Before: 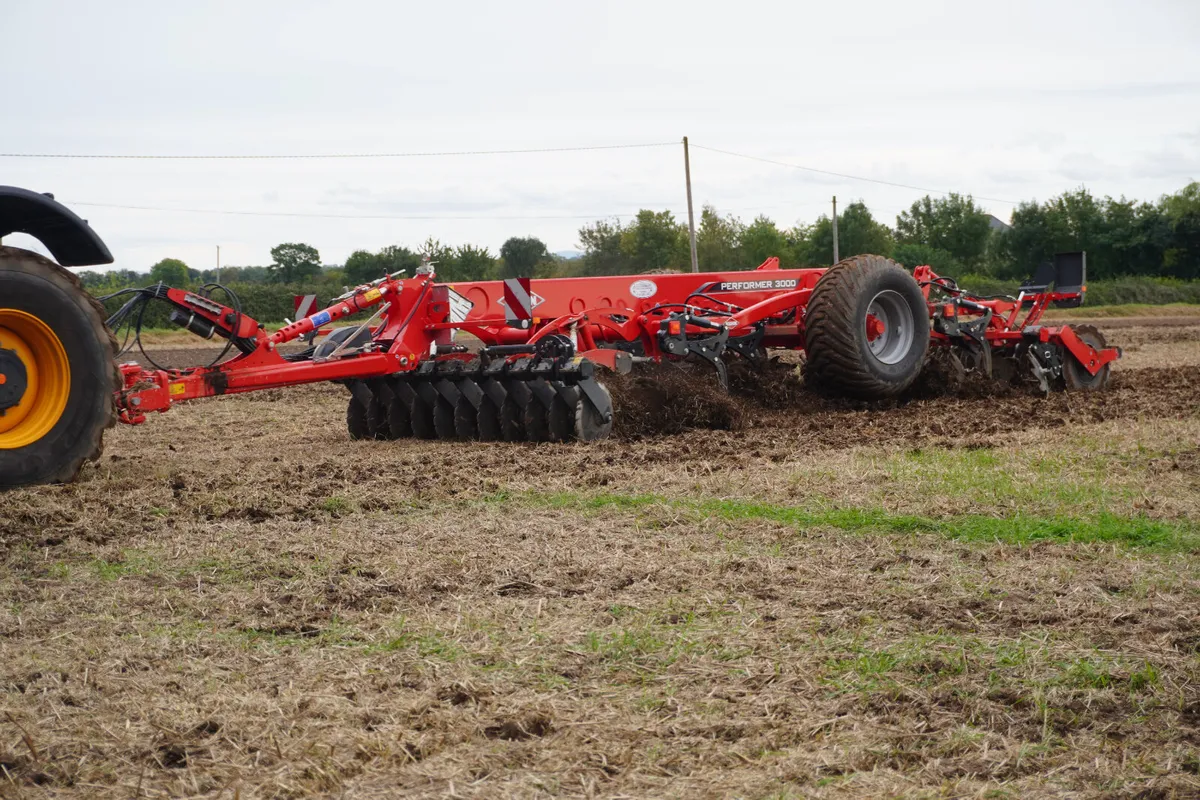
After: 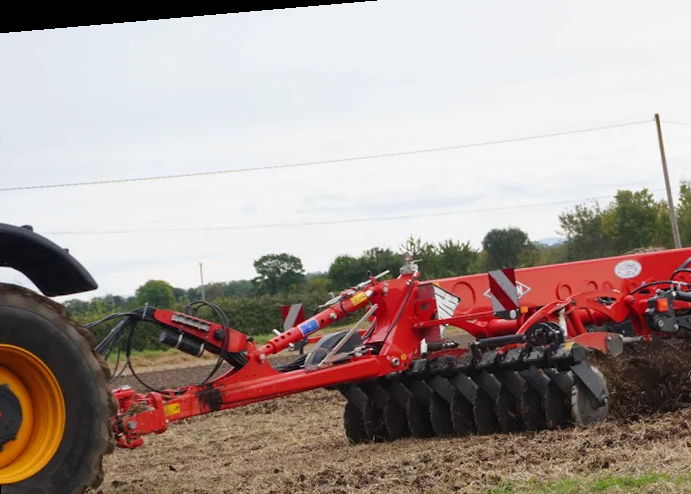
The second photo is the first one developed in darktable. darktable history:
crop and rotate: left 3.047%, top 7.509%, right 42.236%, bottom 37.598%
rotate and perspective: rotation -4.98°, automatic cropping off
